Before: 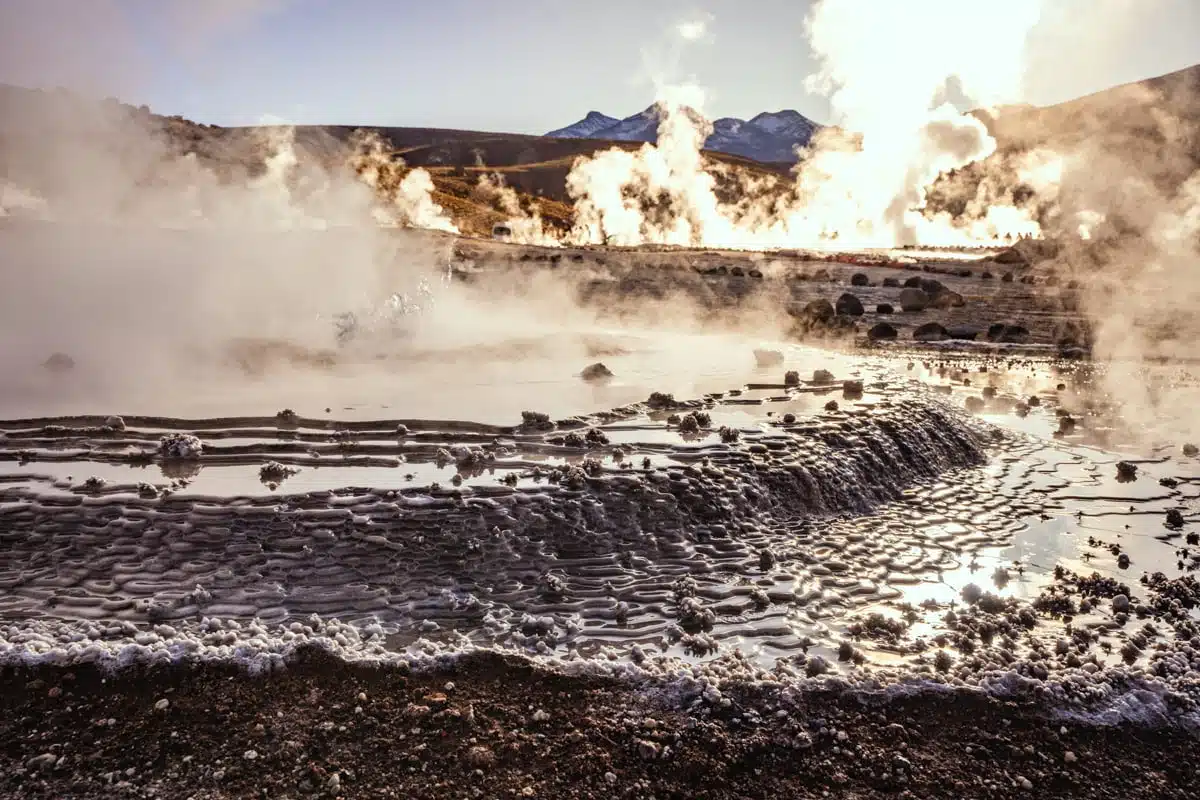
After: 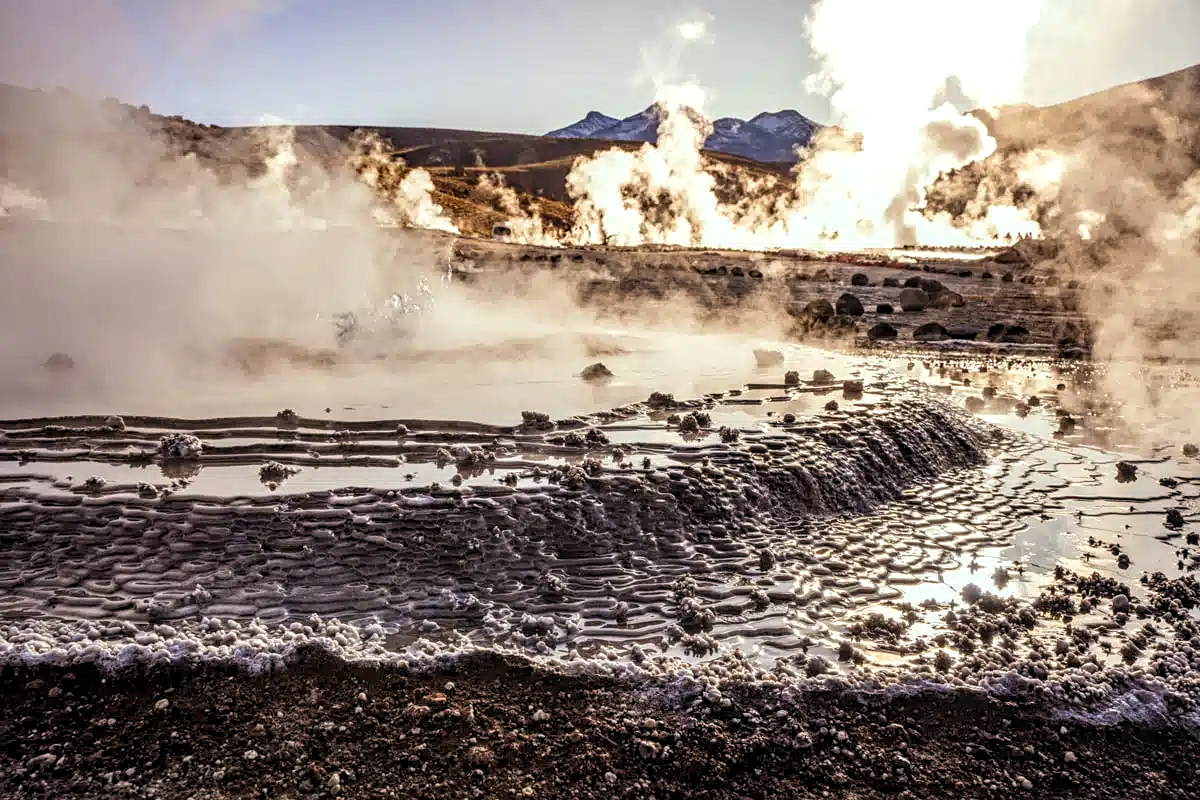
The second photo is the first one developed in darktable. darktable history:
levels: levels [0.026, 0.507, 0.987]
velvia: strength 10.14%
local contrast: on, module defaults
sharpen: amount 0.207
